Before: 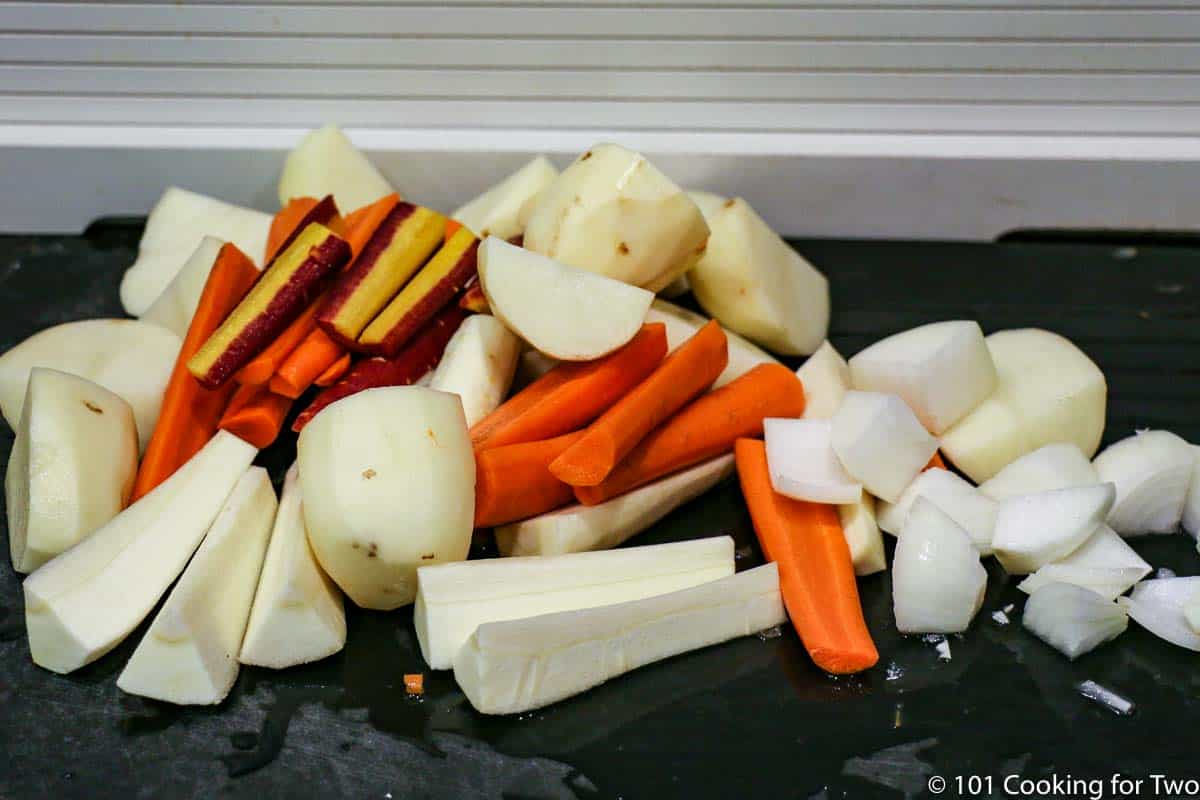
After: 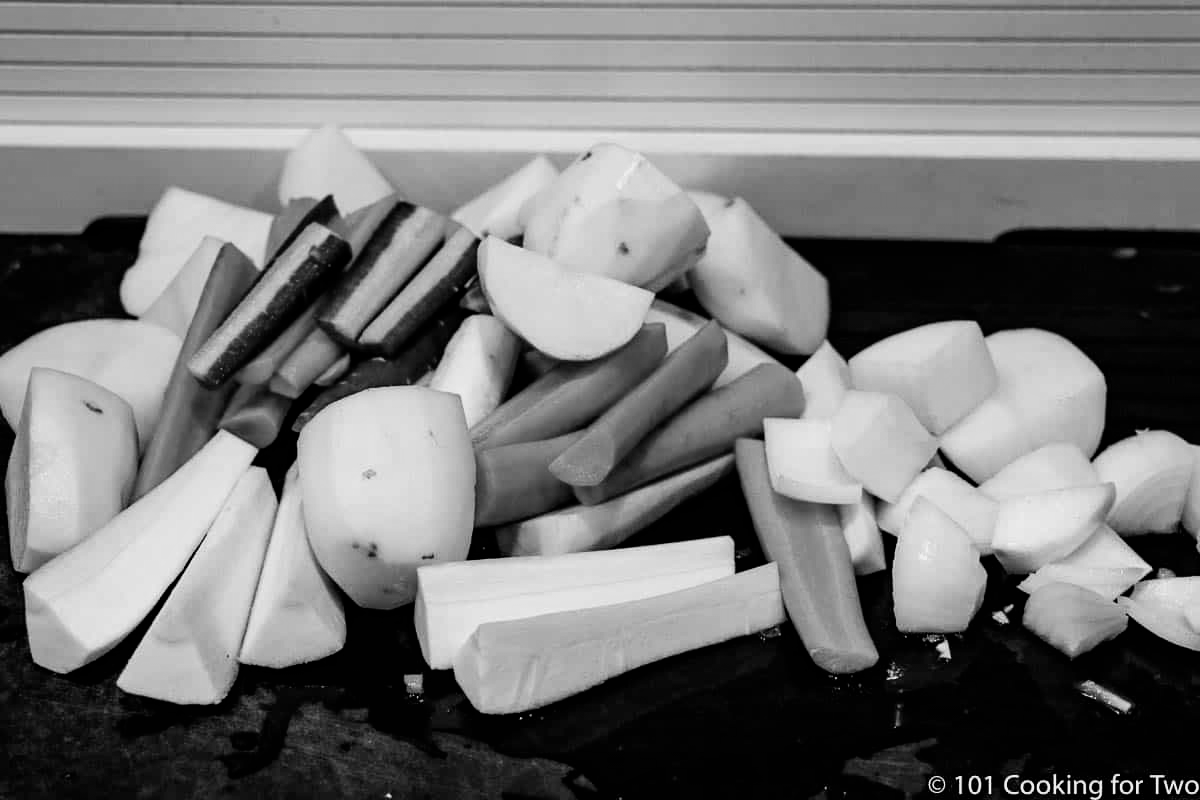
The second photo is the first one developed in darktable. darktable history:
filmic rgb: black relative exposure -8.2 EV, white relative exposure 2.2 EV, threshold 3 EV, hardness 7.11, latitude 75%, contrast 1.325, highlights saturation mix -2%, shadows ↔ highlights balance 30%, preserve chrominance RGB euclidean norm, color science v5 (2021), contrast in shadows safe, contrast in highlights safe, enable highlight reconstruction true
monochrome: a -71.75, b 75.82
